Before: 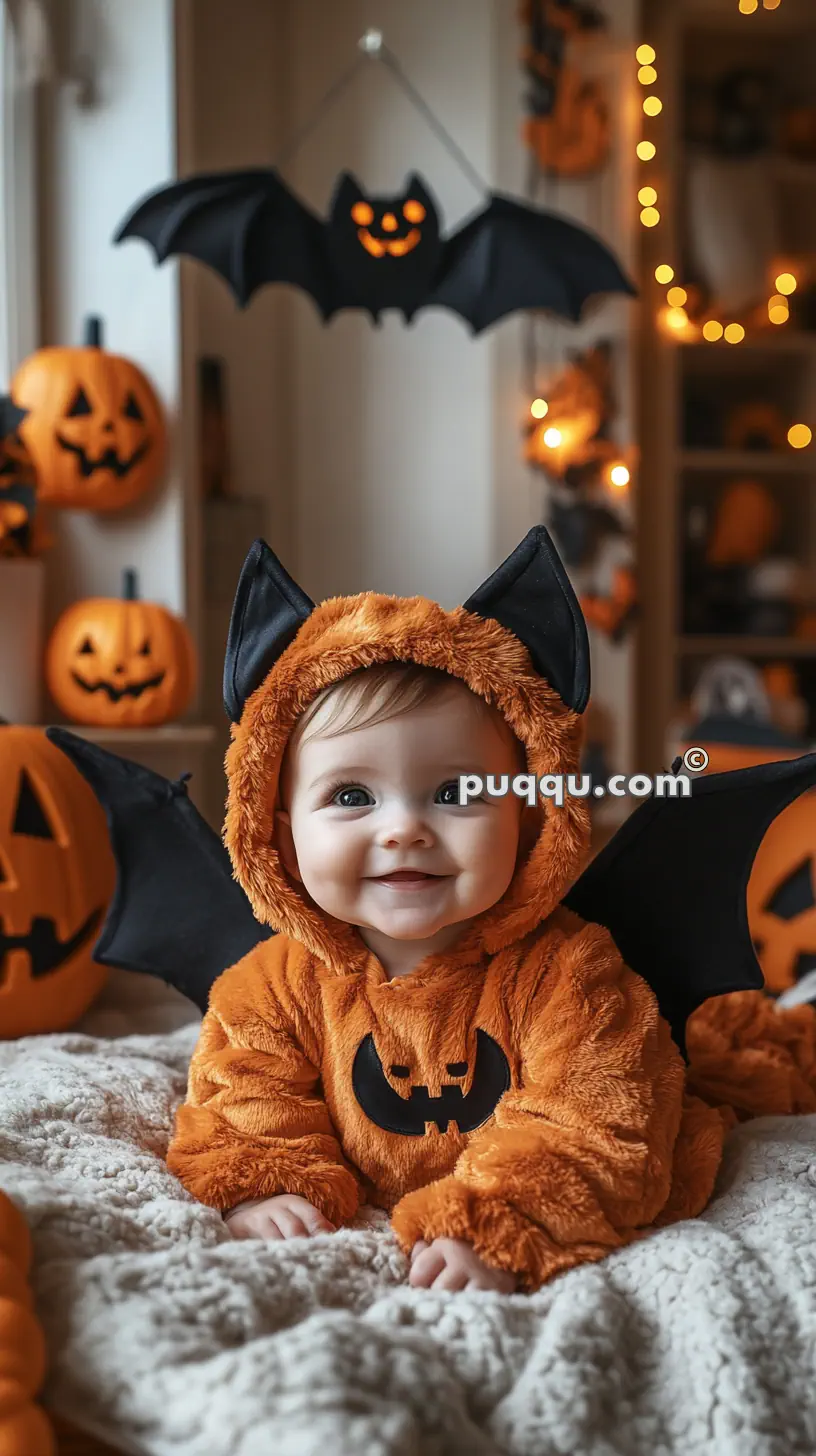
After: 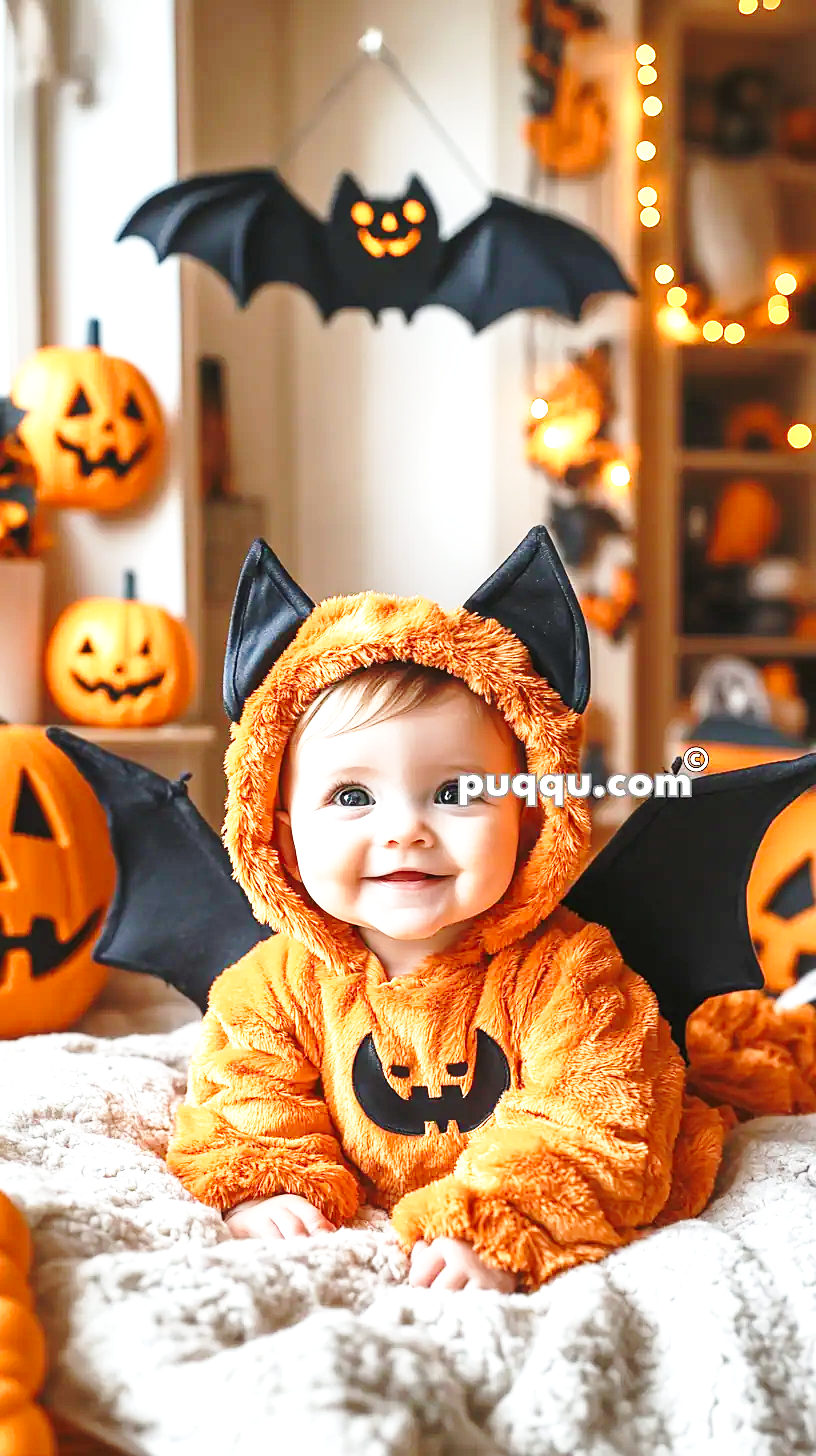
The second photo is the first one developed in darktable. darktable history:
sharpen: amount 0.2
shadows and highlights: shadows 43.06, highlights 6.94
exposure: exposure 1.223 EV, compensate highlight preservation false
base curve: curves: ch0 [(0, 0) (0.028, 0.03) (0.121, 0.232) (0.46, 0.748) (0.859, 0.968) (1, 1)], preserve colors none
